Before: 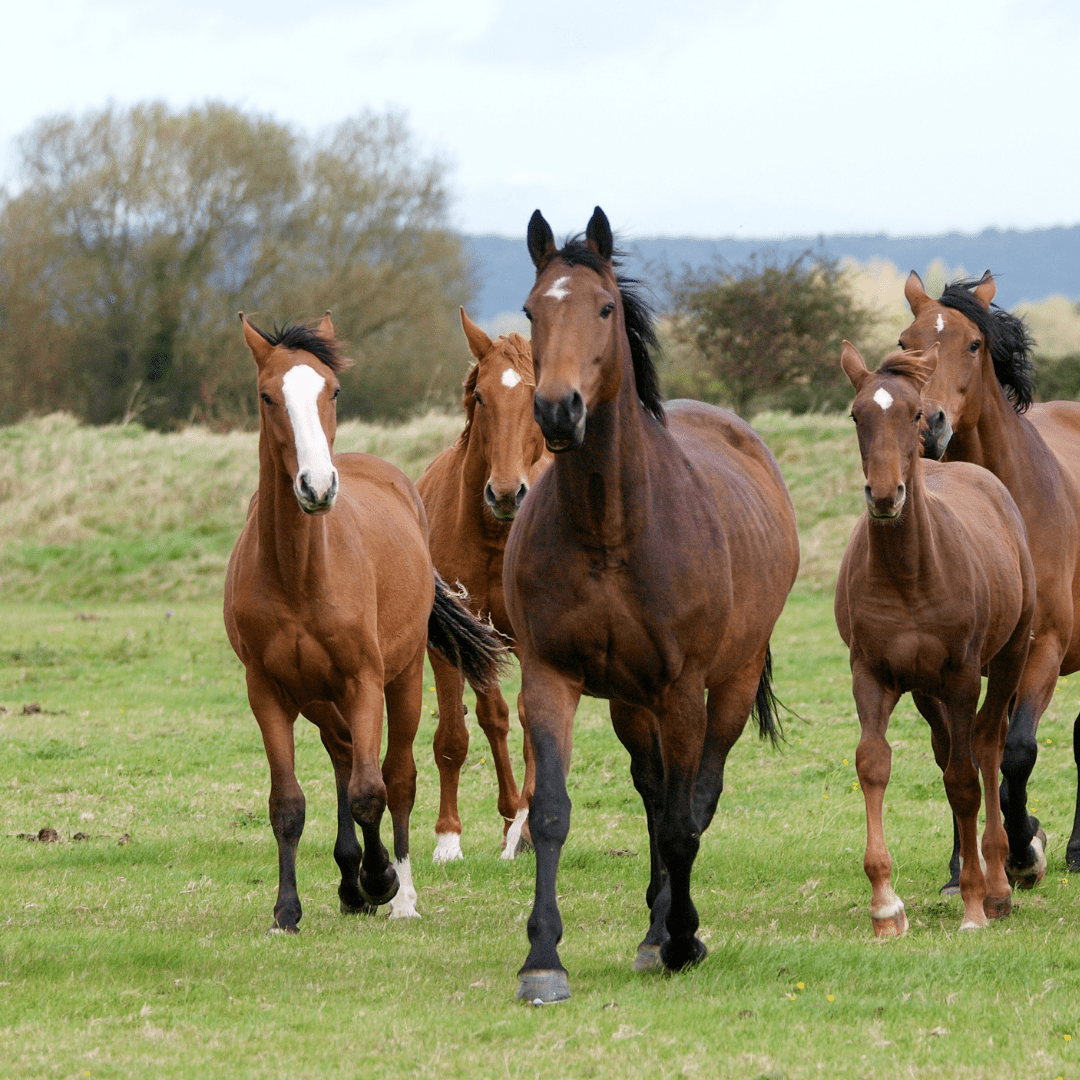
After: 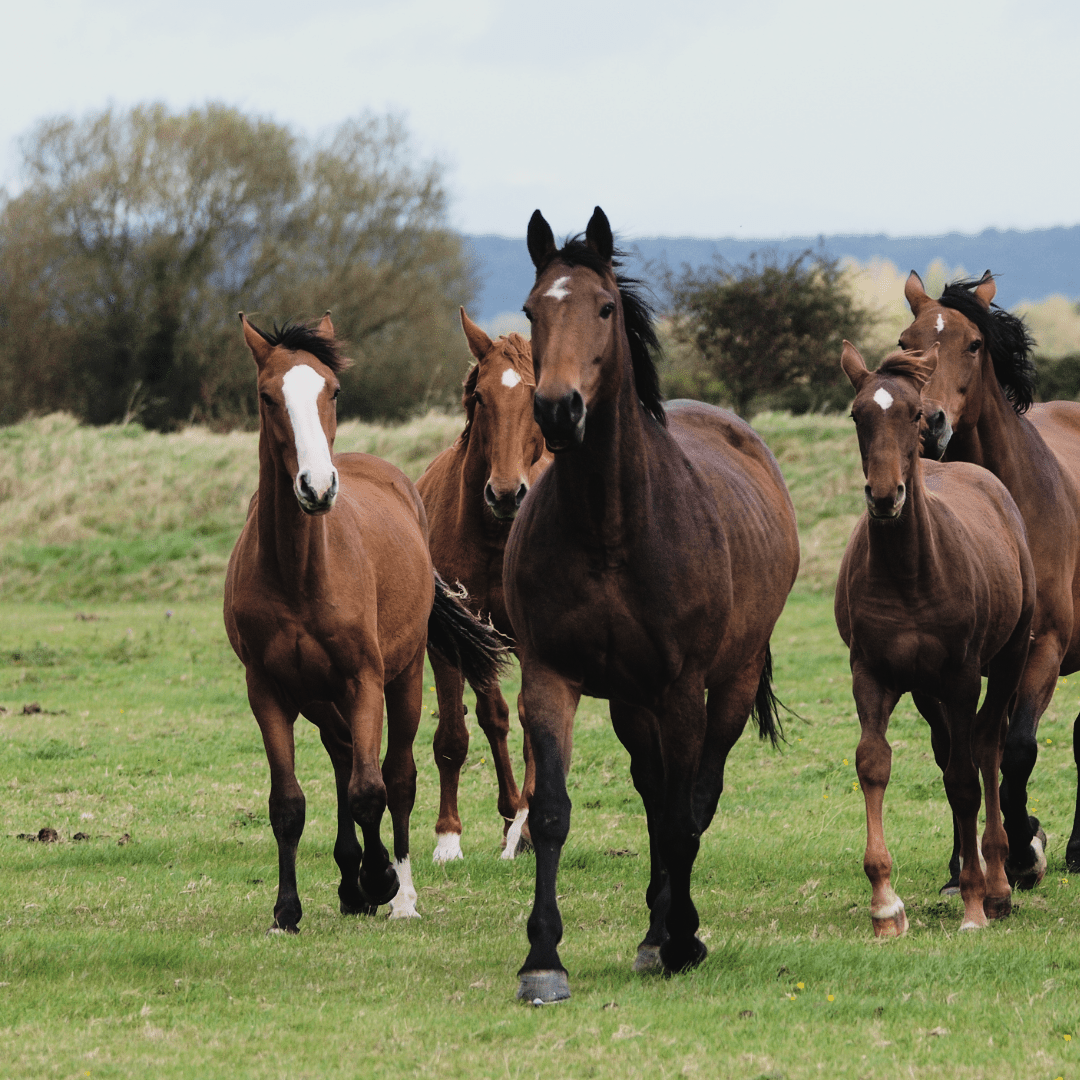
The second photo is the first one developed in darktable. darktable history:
filmic rgb: black relative exposure -5 EV, hardness 2.88, contrast 1.4, highlights saturation mix -30%
rgb curve: curves: ch0 [(0, 0.186) (0.314, 0.284) (0.775, 0.708) (1, 1)], compensate middle gray true, preserve colors none
